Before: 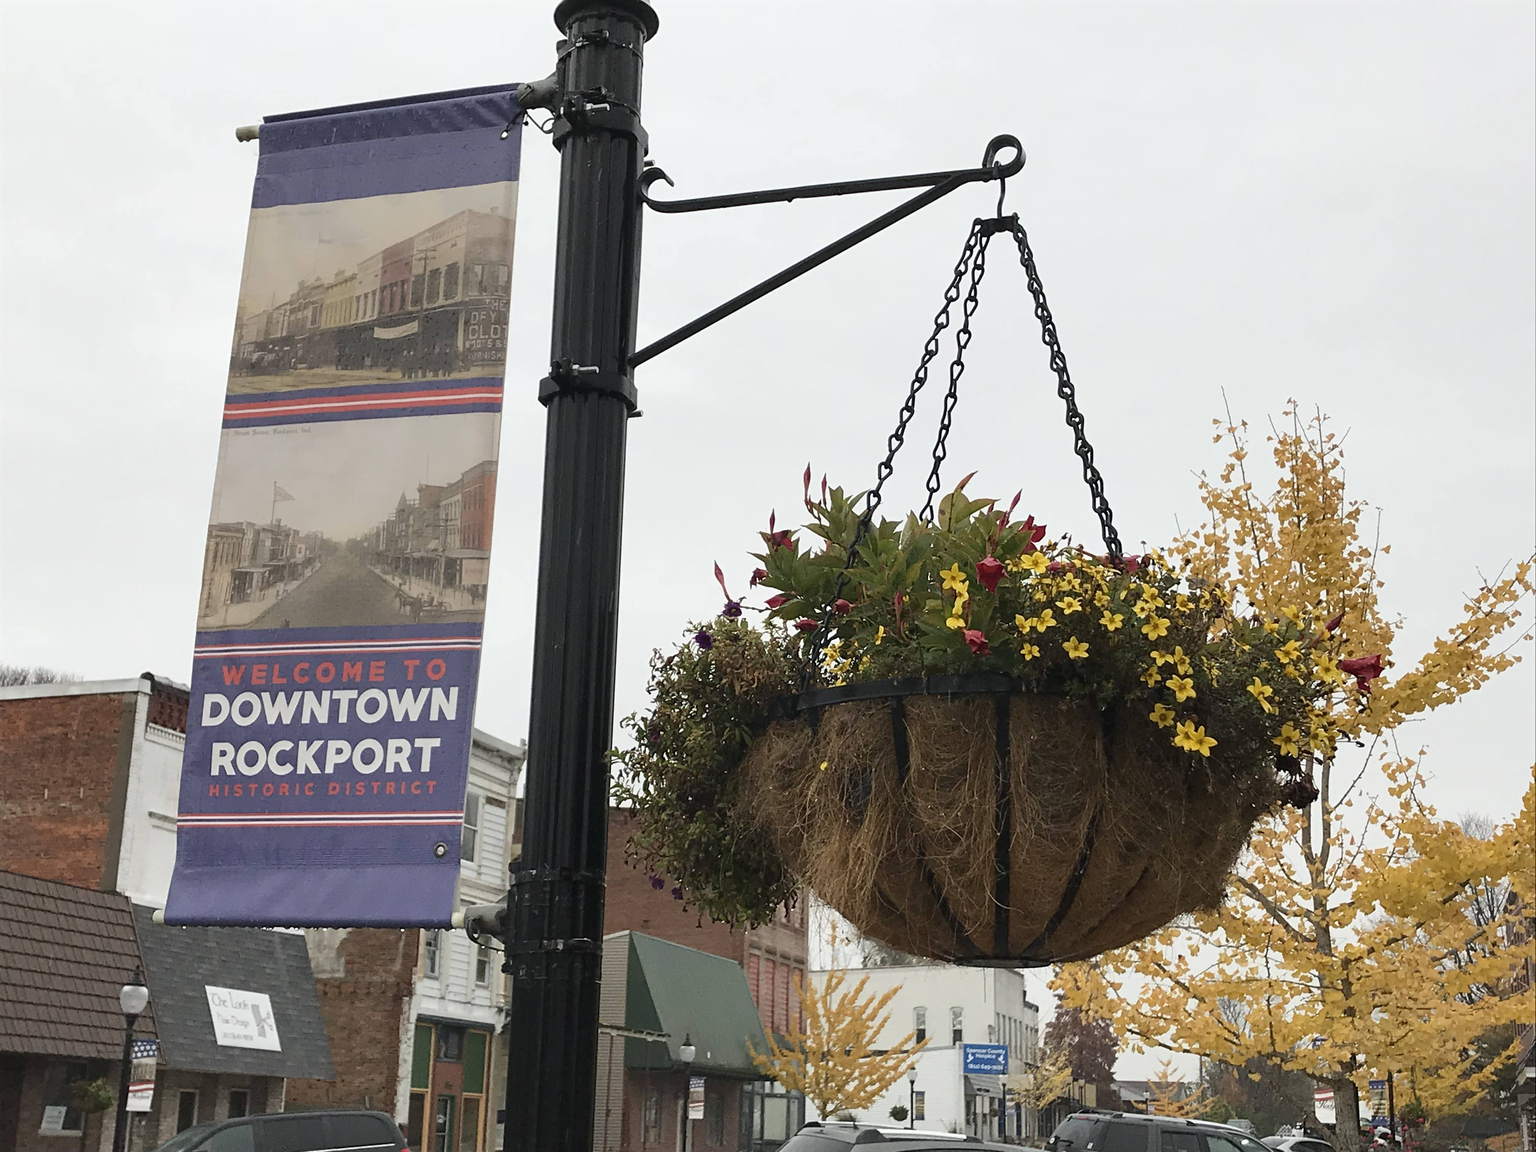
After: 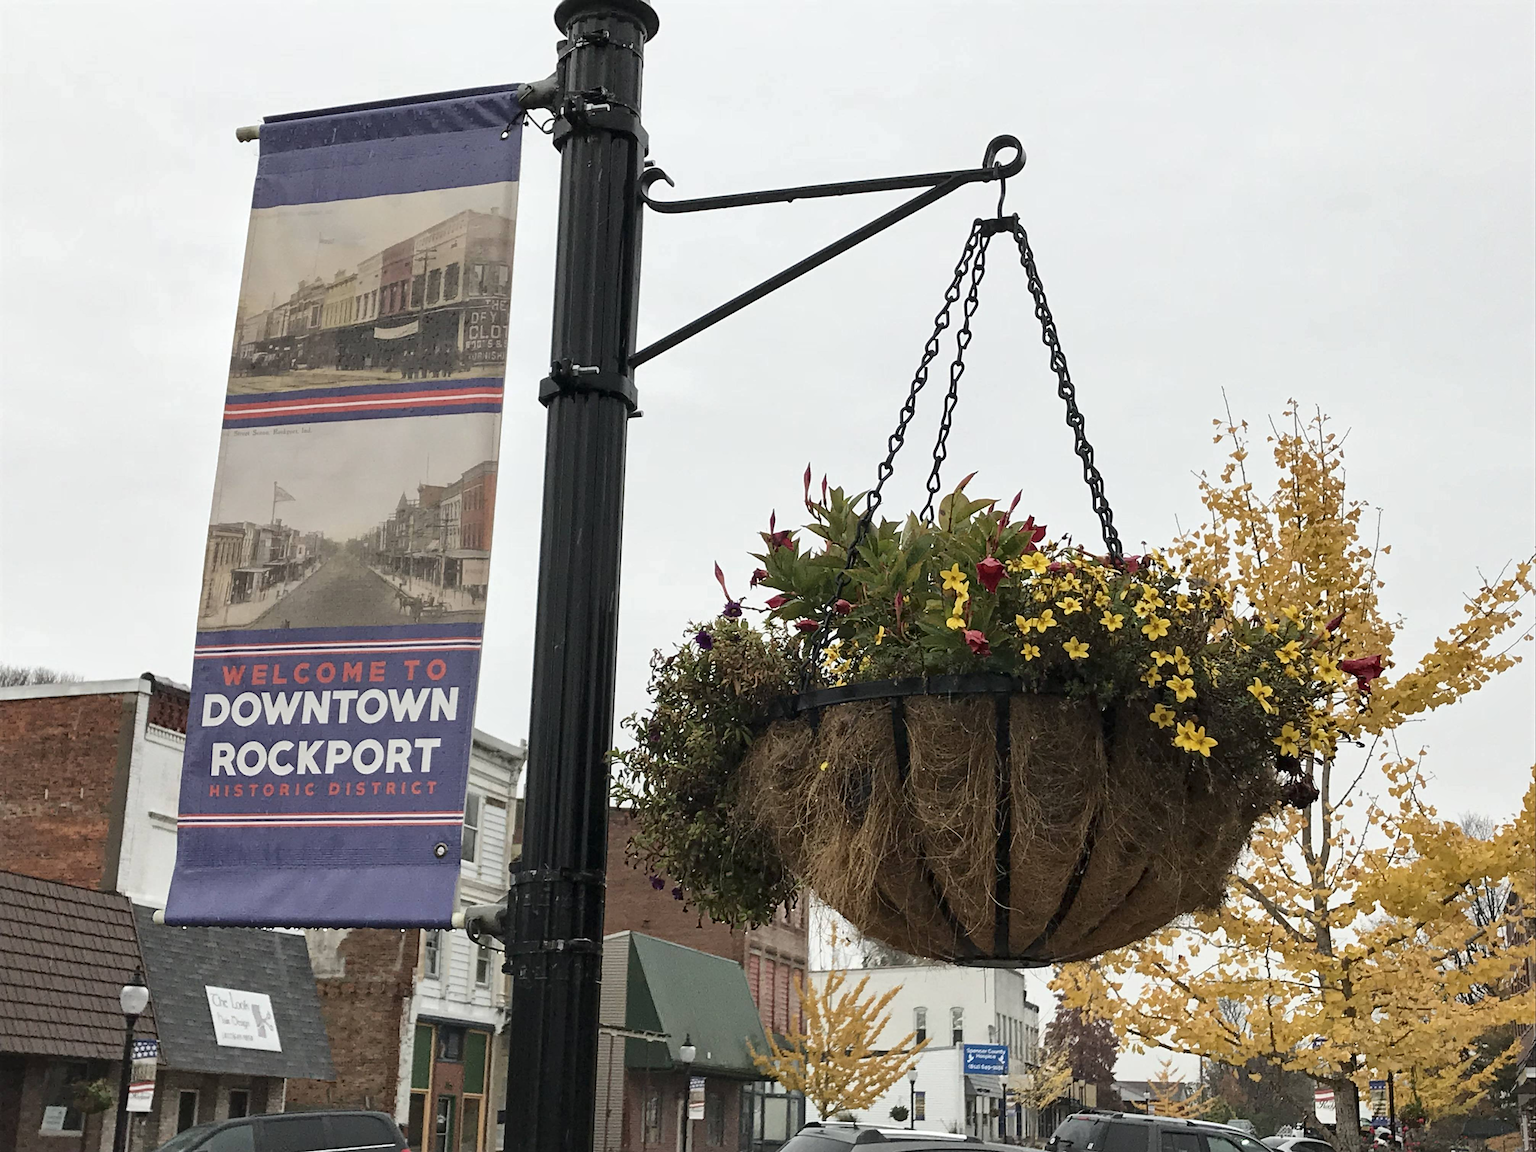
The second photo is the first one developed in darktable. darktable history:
local contrast: mode bilateral grid, contrast 21, coarseness 50, detail 138%, midtone range 0.2
